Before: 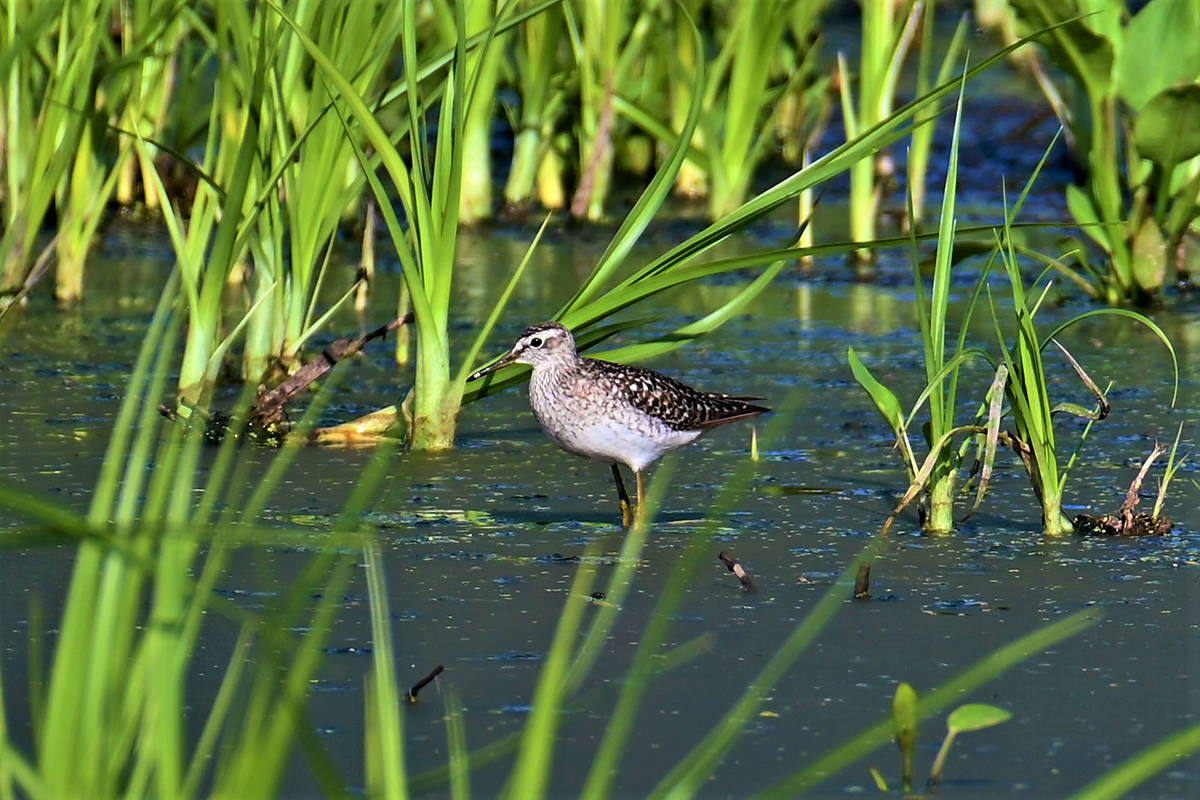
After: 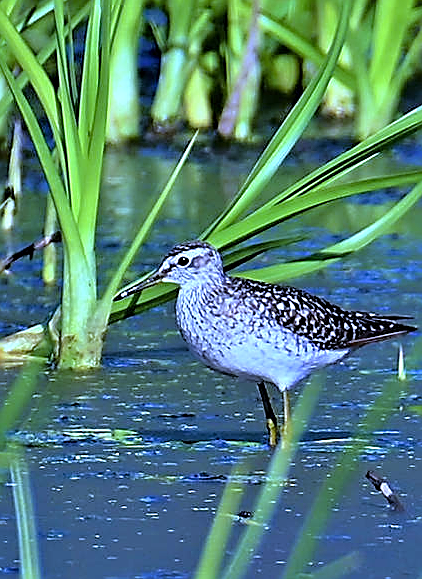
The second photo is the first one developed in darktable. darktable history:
crop and rotate: left 29.476%, top 10.214%, right 35.32%, bottom 17.333%
tone equalizer: -8 EV 0.001 EV, -7 EV -0.004 EV, -6 EV 0.009 EV, -5 EV 0.032 EV, -4 EV 0.276 EV, -3 EV 0.644 EV, -2 EV 0.584 EV, -1 EV 0.187 EV, +0 EV 0.024 EV
white balance: red 0.766, blue 1.537
shadows and highlights: soften with gaussian
sharpen: radius 1.685, amount 1.294
